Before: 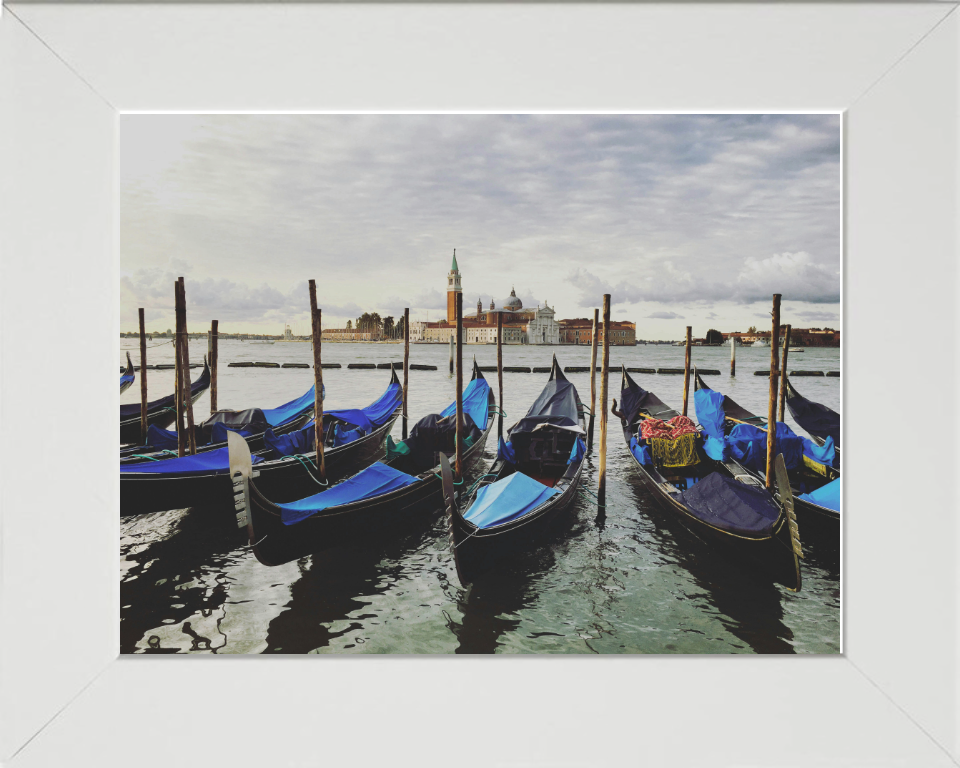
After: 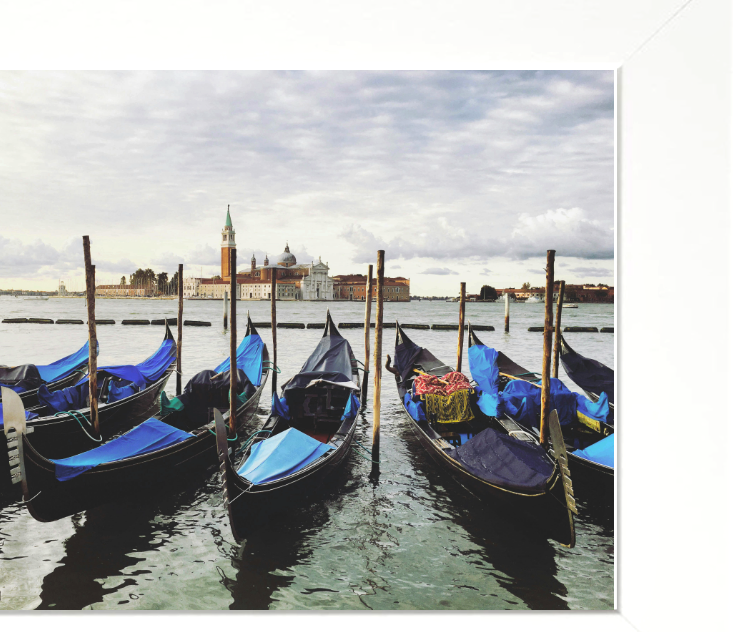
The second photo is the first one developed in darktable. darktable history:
crop: left 23.566%, top 5.833%, bottom 11.817%
tone equalizer: -8 EV -0.394 EV, -7 EV -0.375 EV, -6 EV -0.355 EV, -5 EV -0.219 EV, -3 EV 0.254 EV, -2 EV 0.315 EV, -1 EV 0.413 EV, +0 EV 0.423 EV, mask exposure compensation -0.495 EV
